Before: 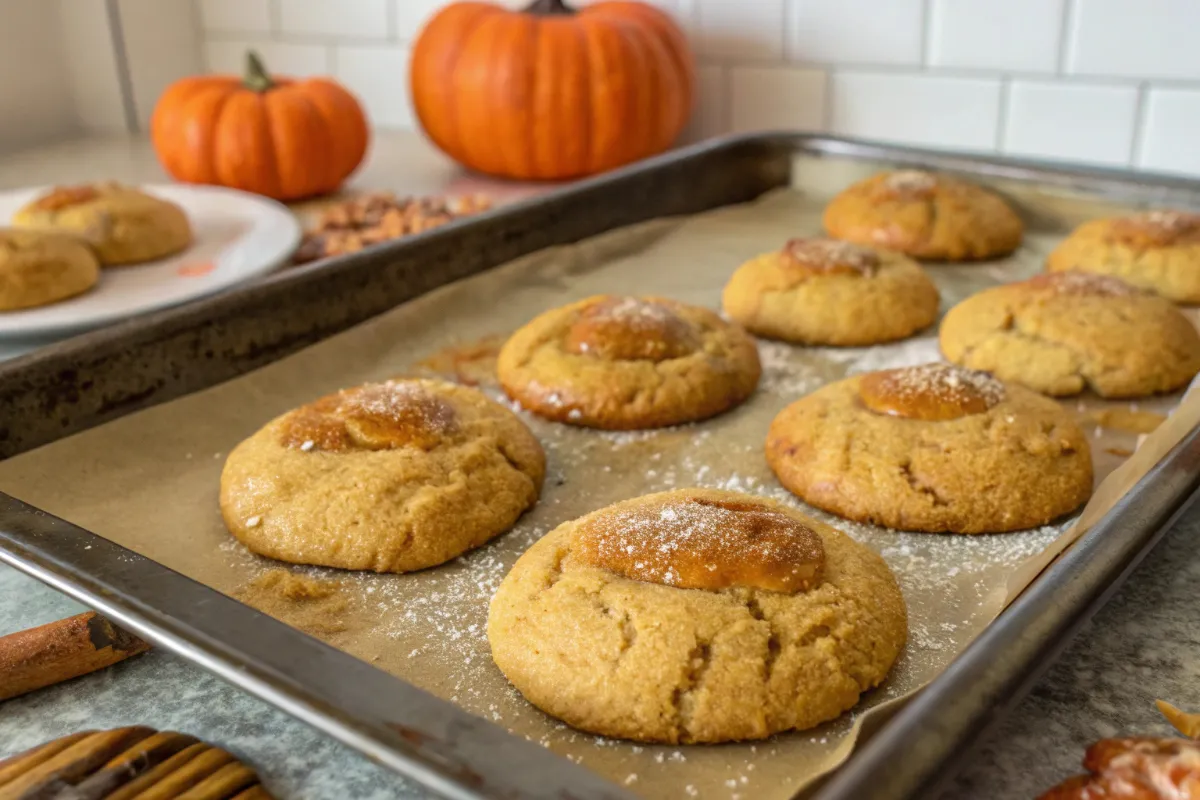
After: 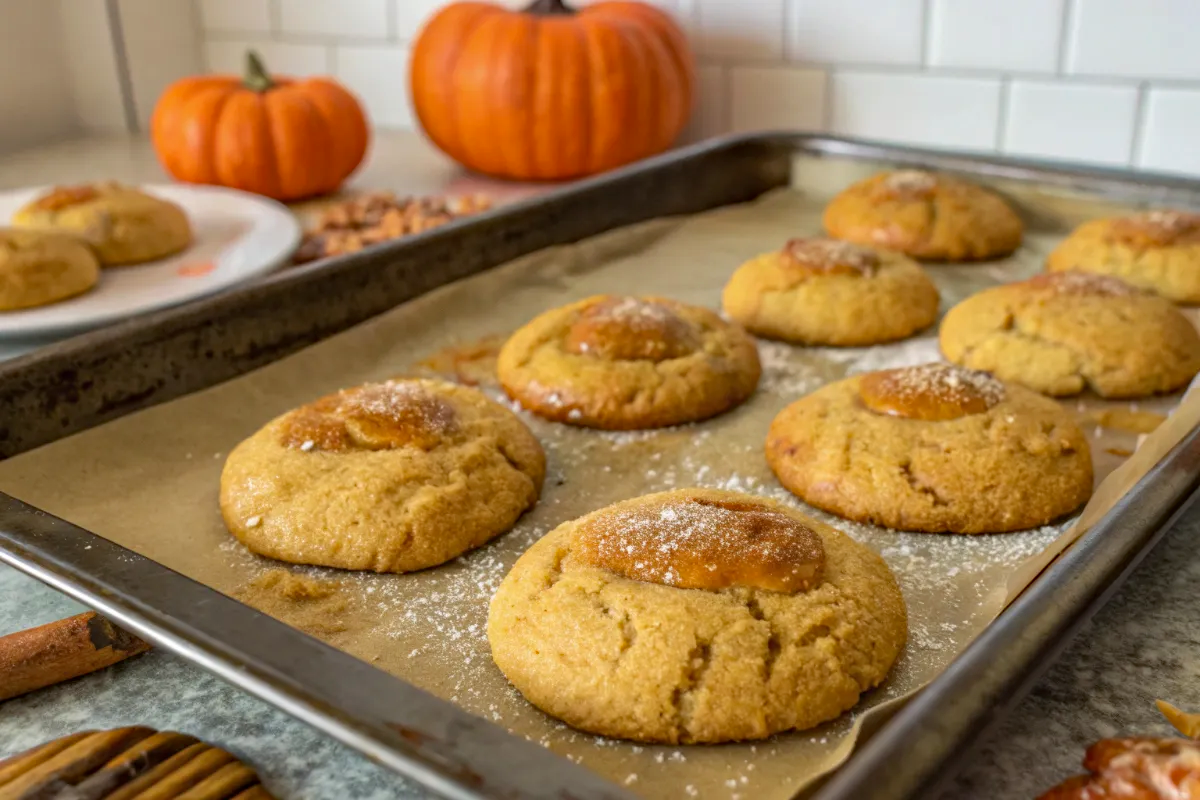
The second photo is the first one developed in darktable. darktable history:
haze removal: on, module defaults
color correction: highlights b* 0.065
